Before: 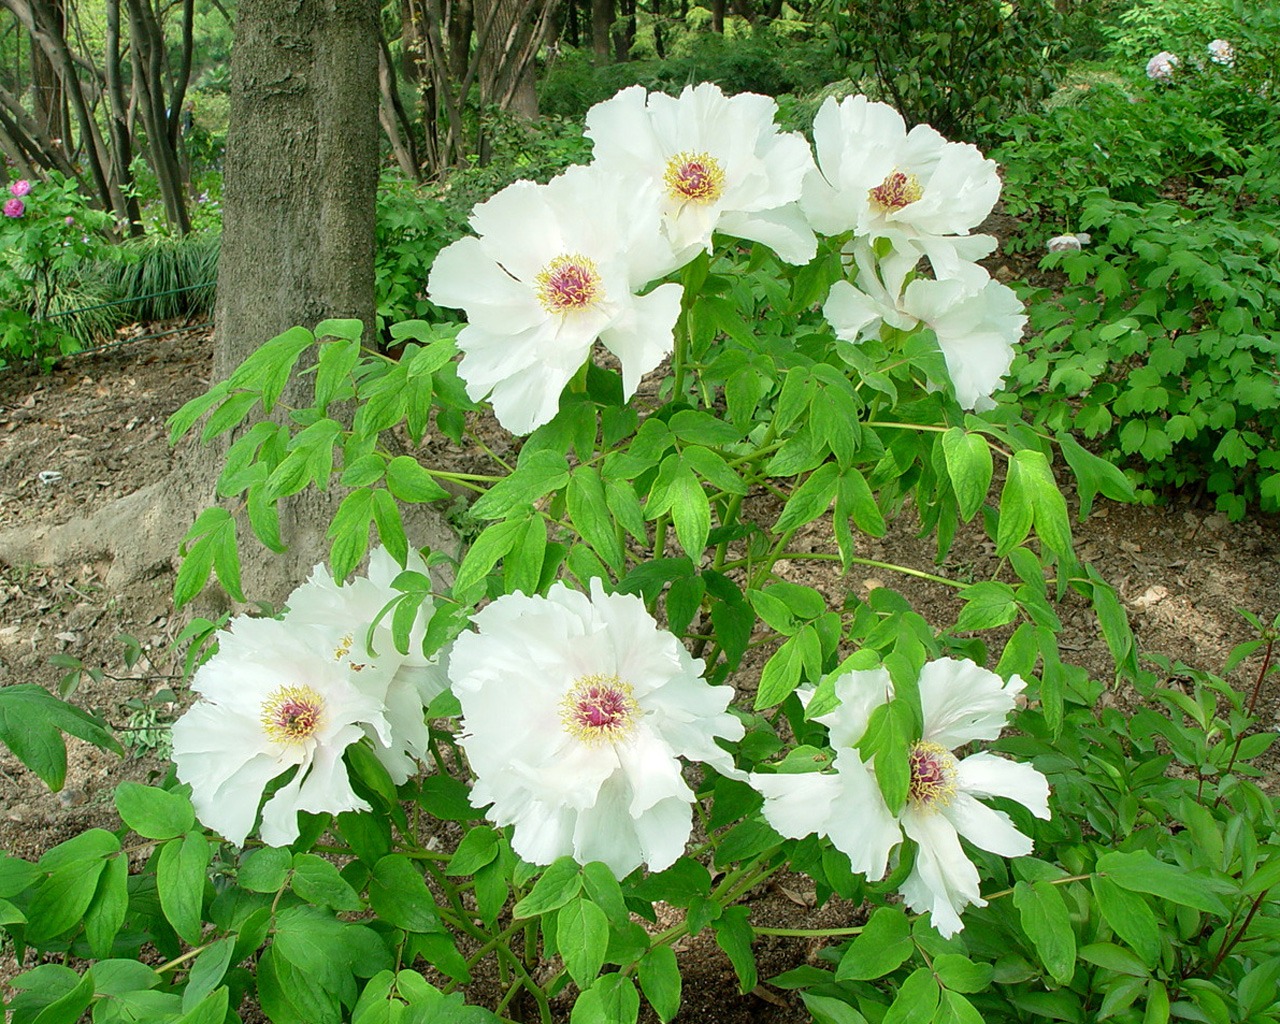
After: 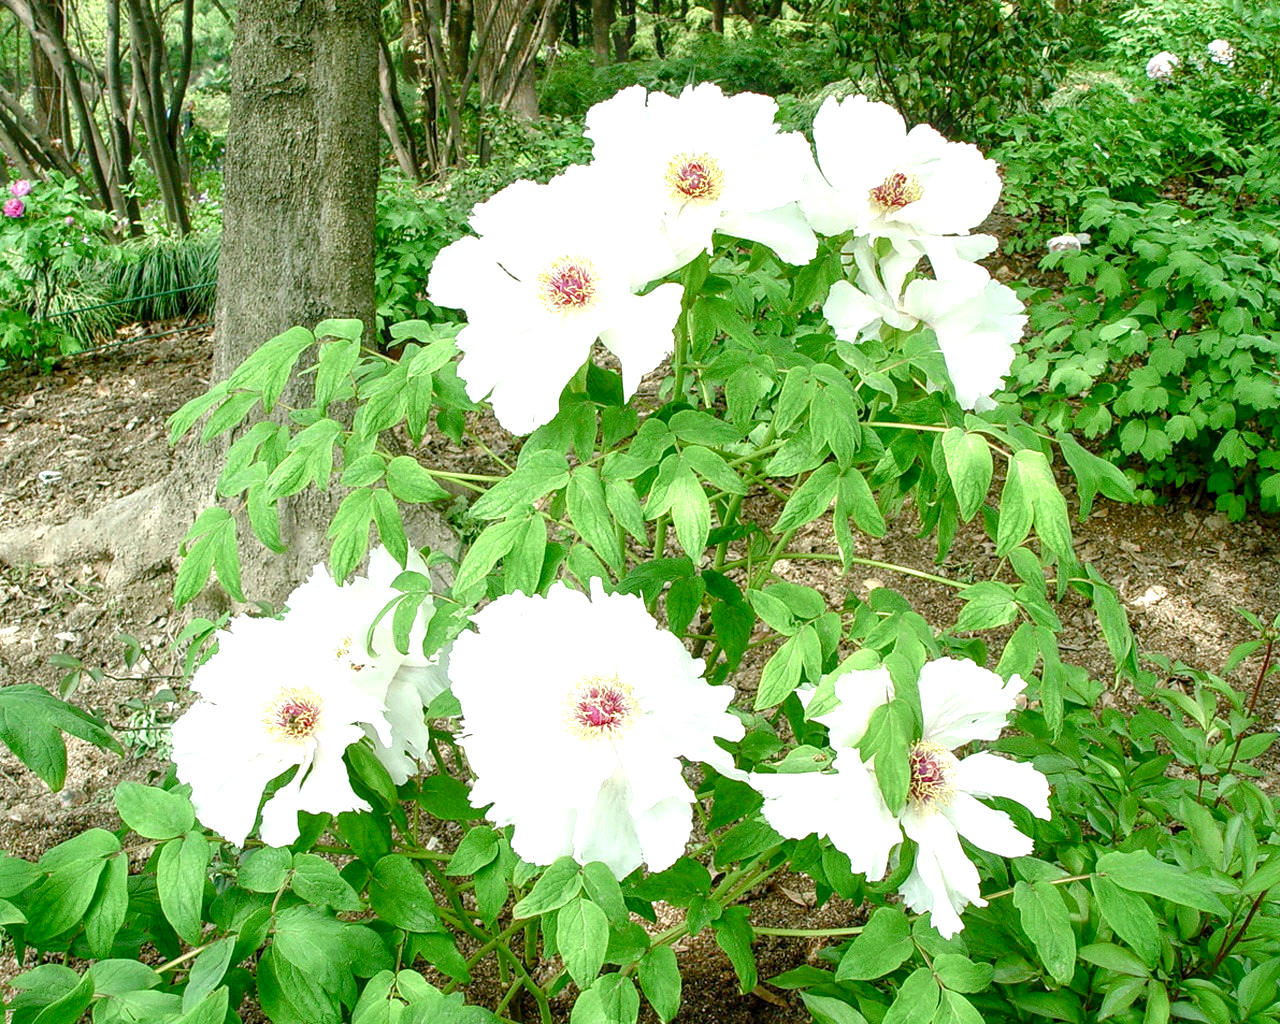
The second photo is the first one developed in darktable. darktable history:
local contrast: on, module defaults
exposure: black level correction 0, exposure 0.69 EV, compensate exposure bias true, compensate highlight preservation false
color balance rgb: shadows lift › chroma 0.848%, shadows lift › hue 112.44°, perceptual saturation grading › global saturation 20%, perceptual saturation grading › highlights -50.423%, perceptual saturation grading › shadows 30.464%, global vibrance 9.941%
